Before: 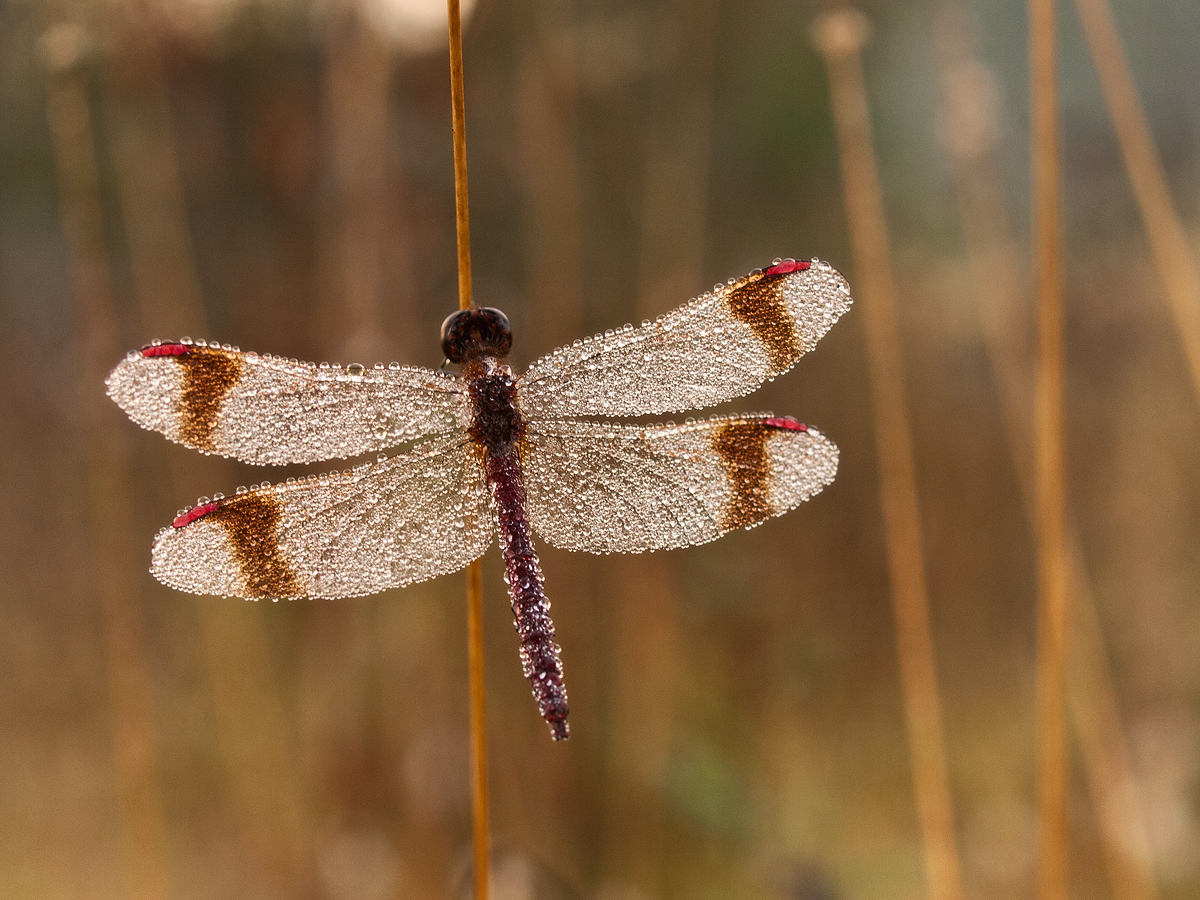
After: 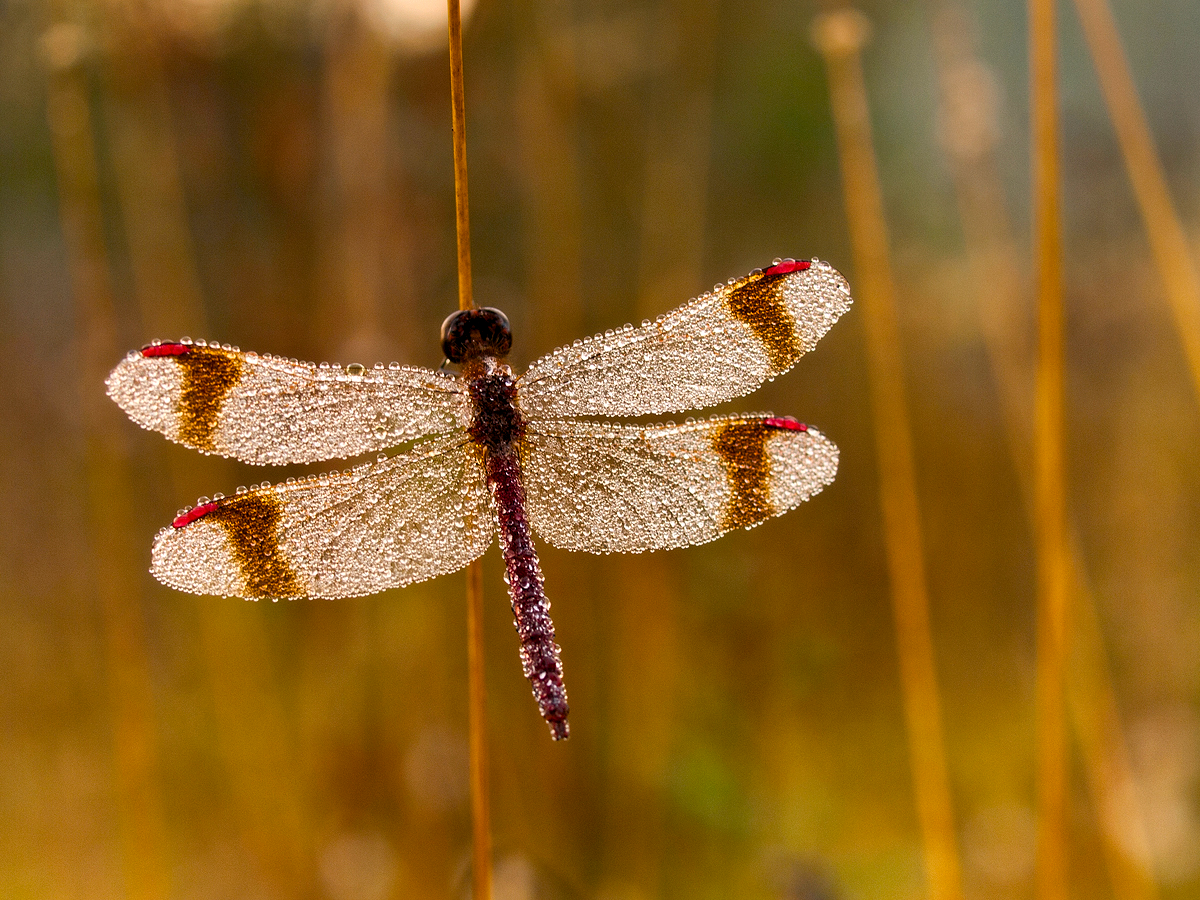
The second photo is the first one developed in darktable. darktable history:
color zones: curves: ch1 [(0.25, 0.5) (0.747, 0.71)]
color balance rgb: shadows lift › chroma 0.836%, shadows lift › hue 110.4°, global offset › luminance -0.491%, linear chroma grading › global chroma 7.466%, perceptual saturation grading › global saturation 29.937%, perceptual brilliance grading › global brilliance 4.114%, global vibrance 9.494%
